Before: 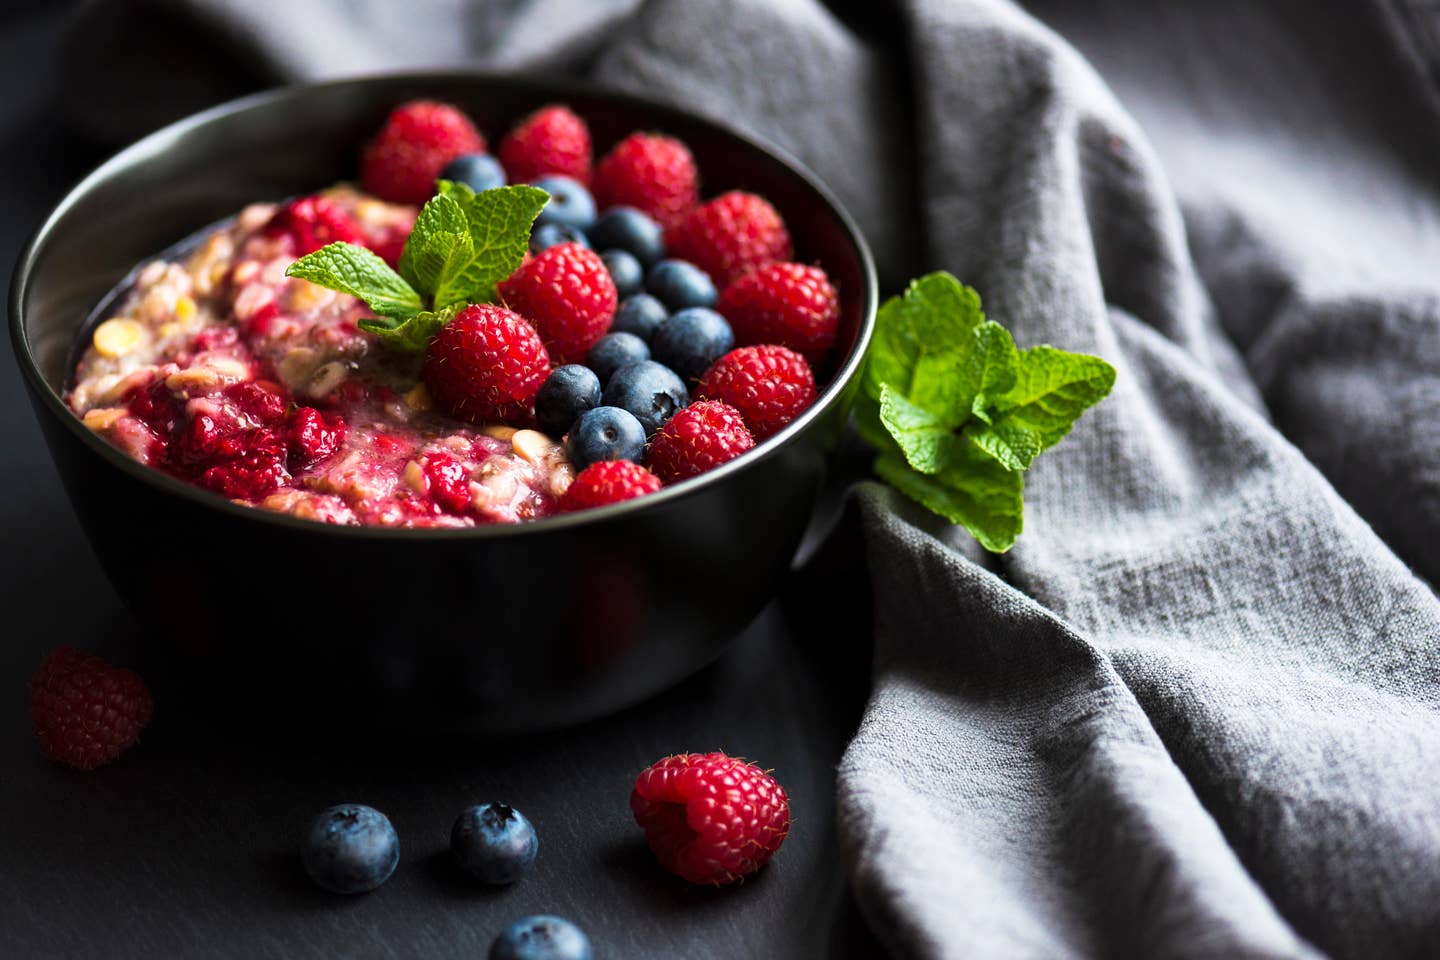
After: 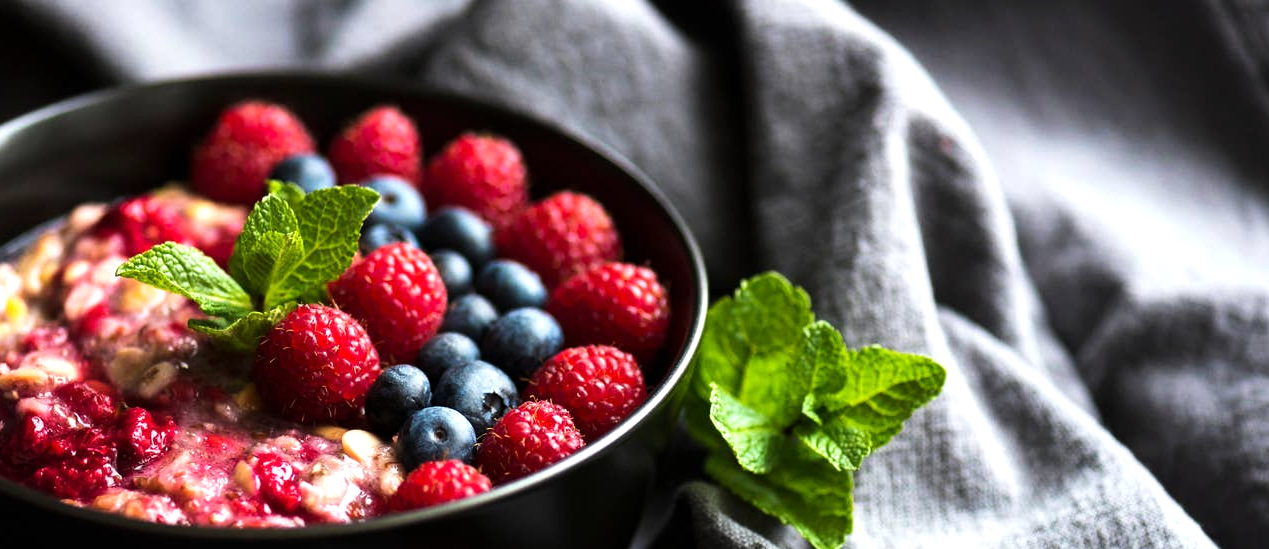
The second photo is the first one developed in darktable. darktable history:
tone equalizer: -8 EV -0.417 EV, -7 EV -0.389 EV, -6 EV -0.333 EV, -5 EV -0.222 EV, -3 EV 0.222 EV, -2 EV 0.333 EV, -1 EV 0.389 EV, +0 EV 0.417 EV, edges refinement/feathering 500, mask exposure compensation -1.57 EV, preserve details no
crop and rotate: left 11.812%, bottom 42.776%
